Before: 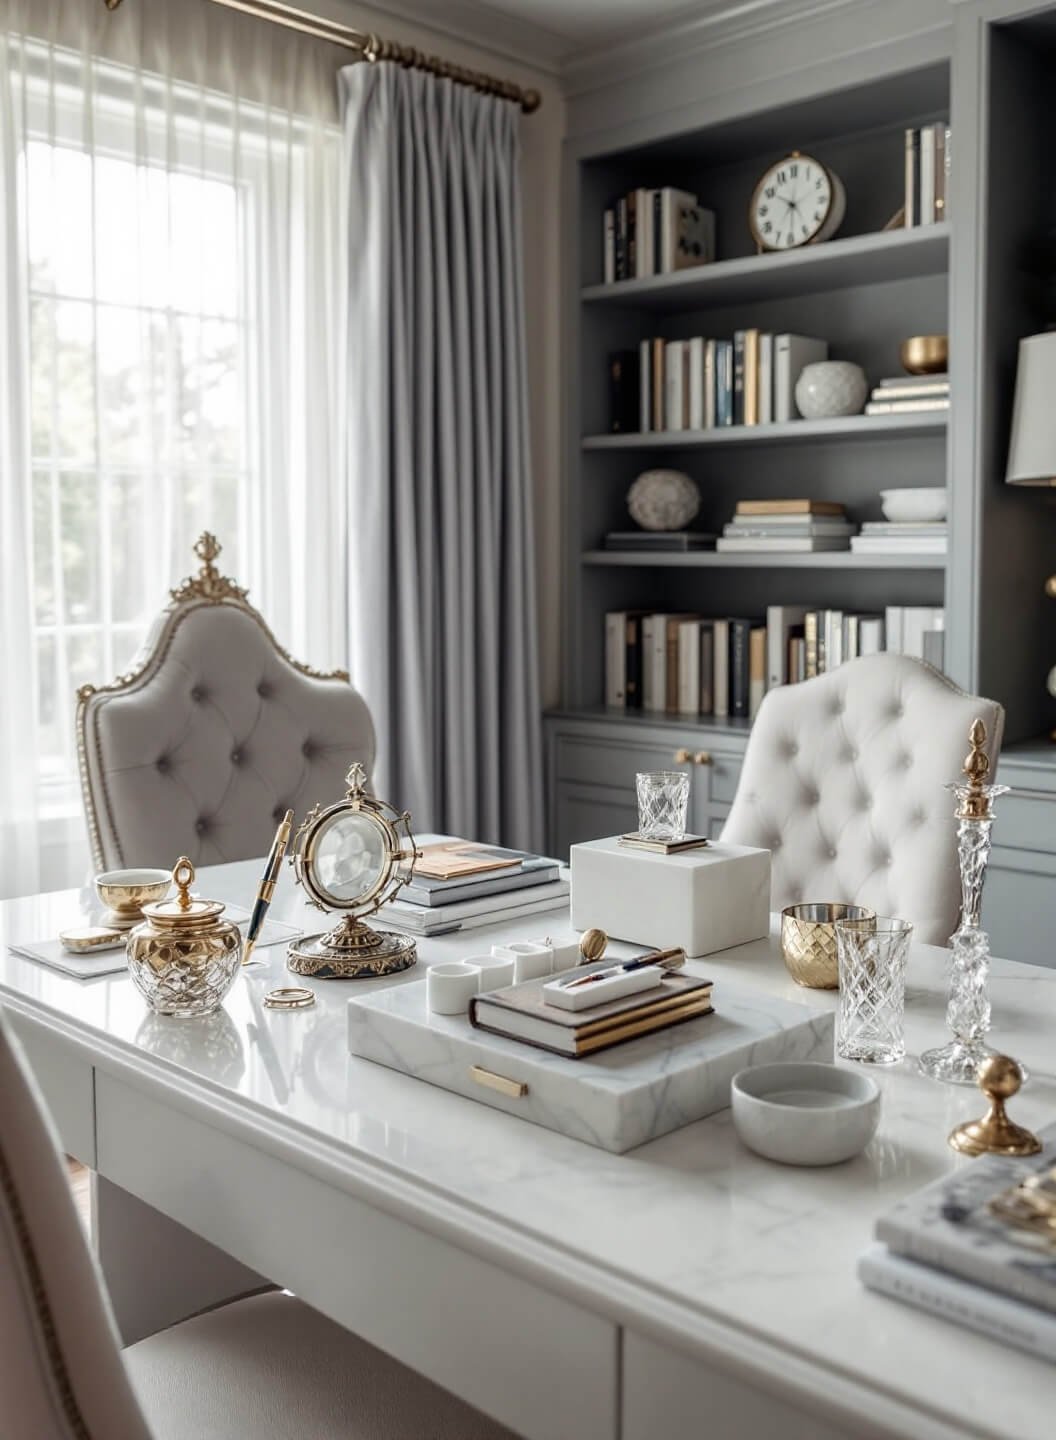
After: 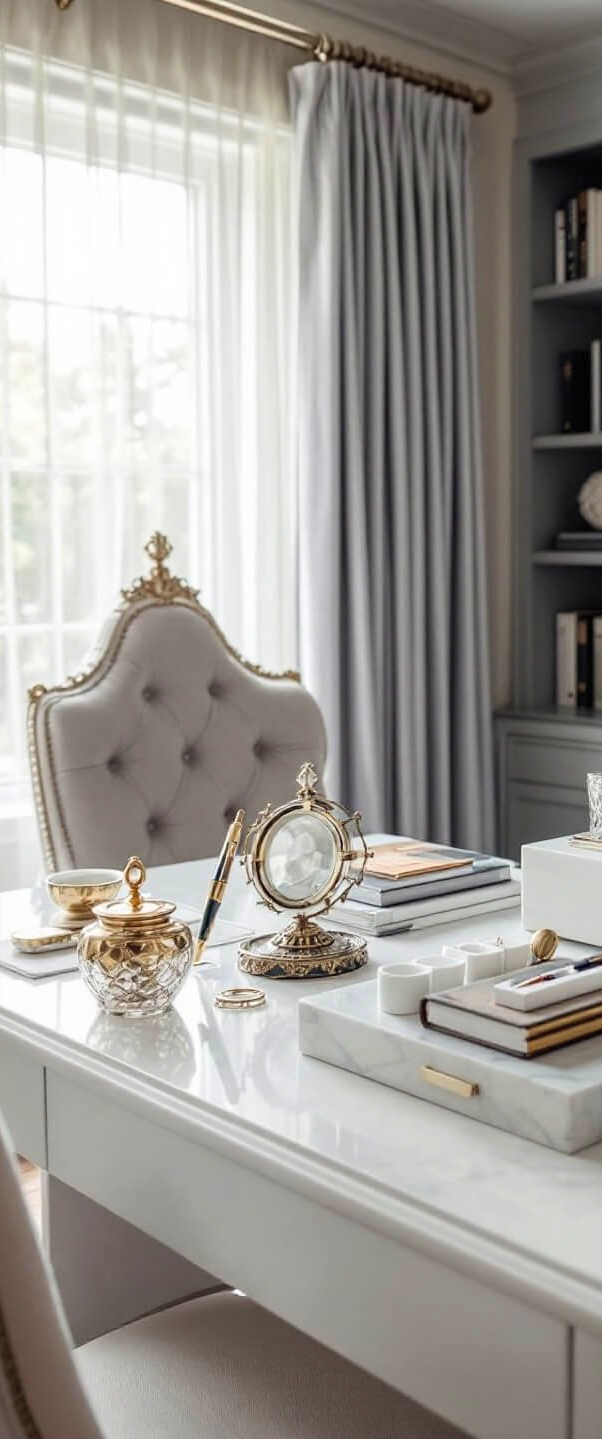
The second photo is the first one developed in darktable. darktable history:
crop: left 4.715%, right 38.236%
contrast brightness saturation: contrast 0.075, brightness 0.079, saturation 0.182
